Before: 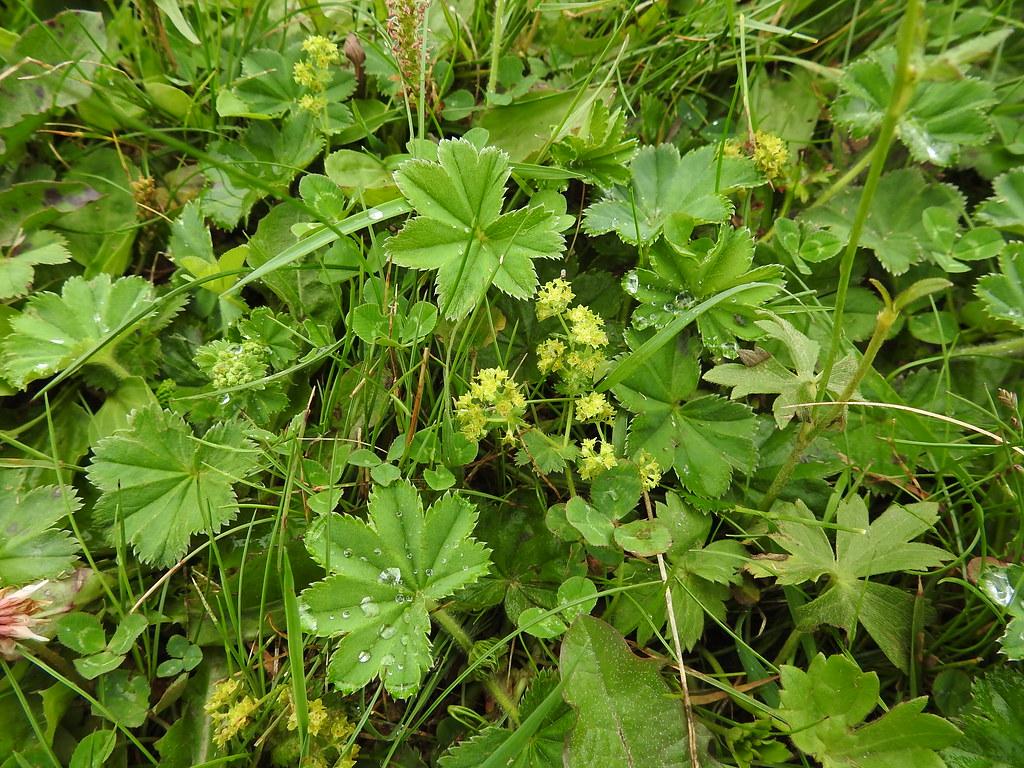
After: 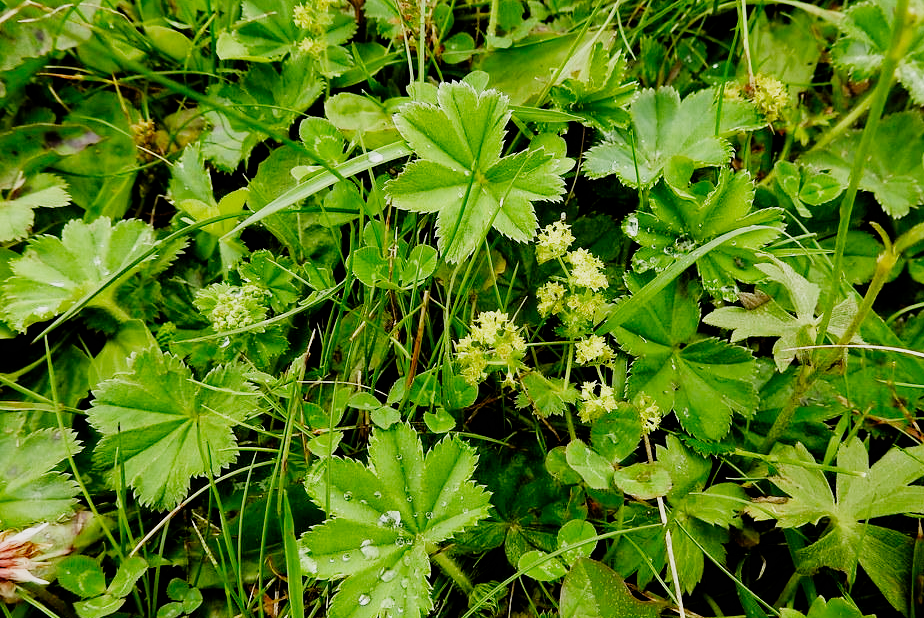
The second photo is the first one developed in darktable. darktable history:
crop: top 7.425%, right 9.717%, bottom 12.014%
filmic rgb: black relative exposure -5 EV, white relative exposure 3.95 EV, threshold 6 EV, hardness 2.9, contrast 1.407, preserve chrominance no, color science v4 (2020), contrast in shadows soft, enable highlight reconstruction true
